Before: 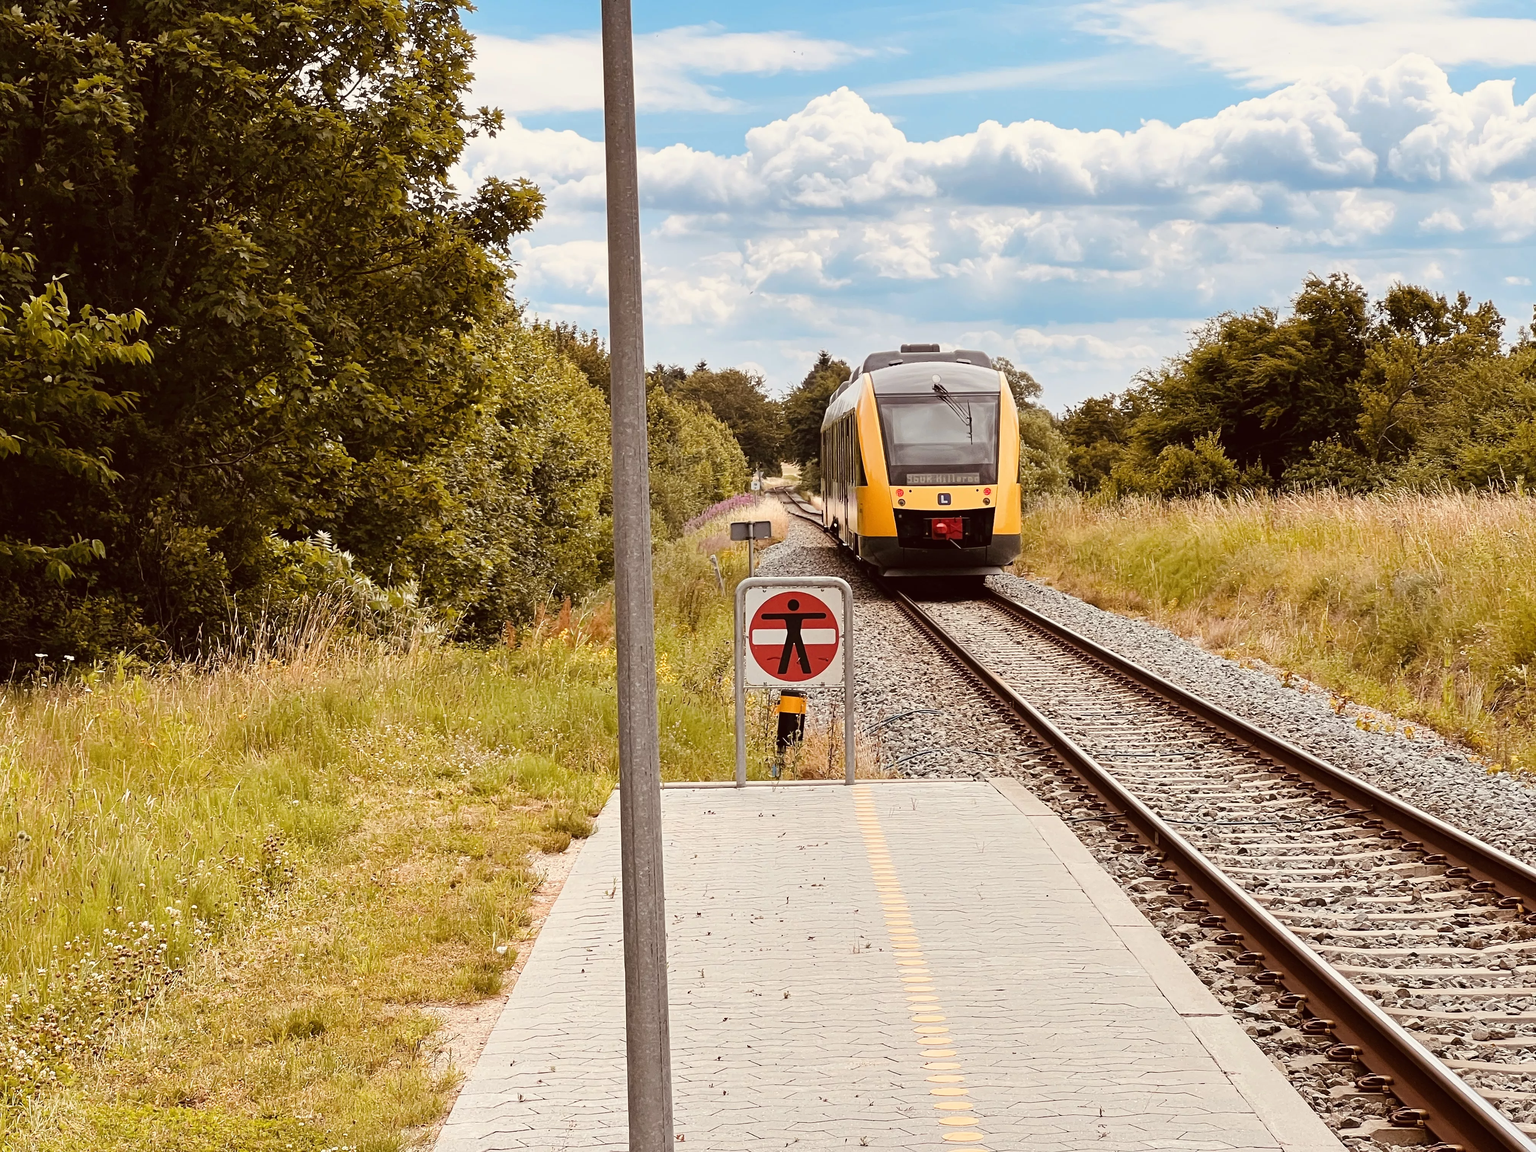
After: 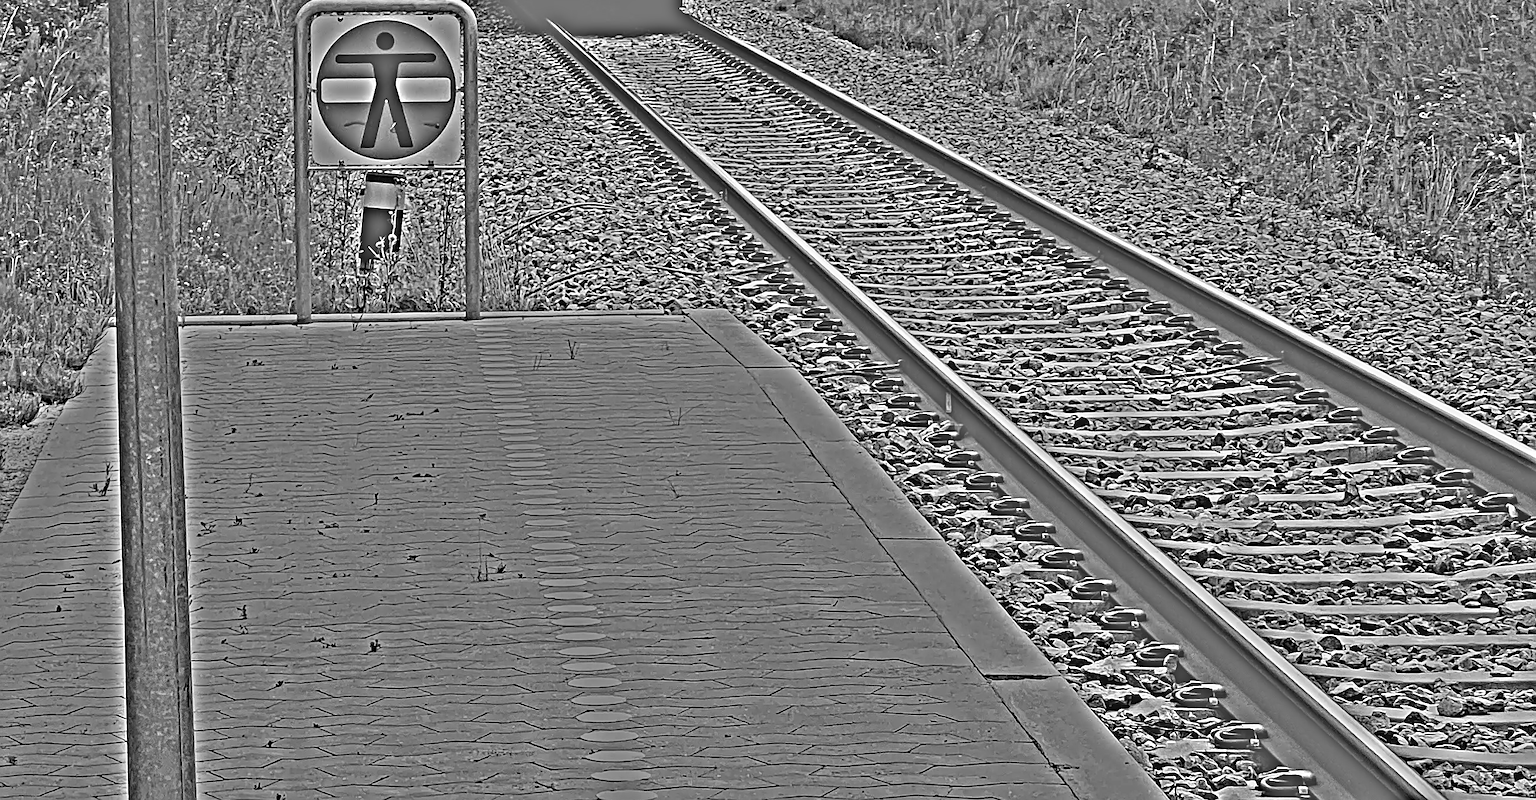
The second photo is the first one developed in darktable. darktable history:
sharpen: on, module defaults
exposure: black level correction -0.015, exposure -0.5 EV, compensate highlight preservation false
white balance: emerald 1
local contrast: on, module defaults
monochrome: a -4.13, b 5.16, size 1
crop and rotate: left 35.509%, top 50.238%, bottom 4.934%
graduated density: on, module defaults
highpass: on, module defaults
